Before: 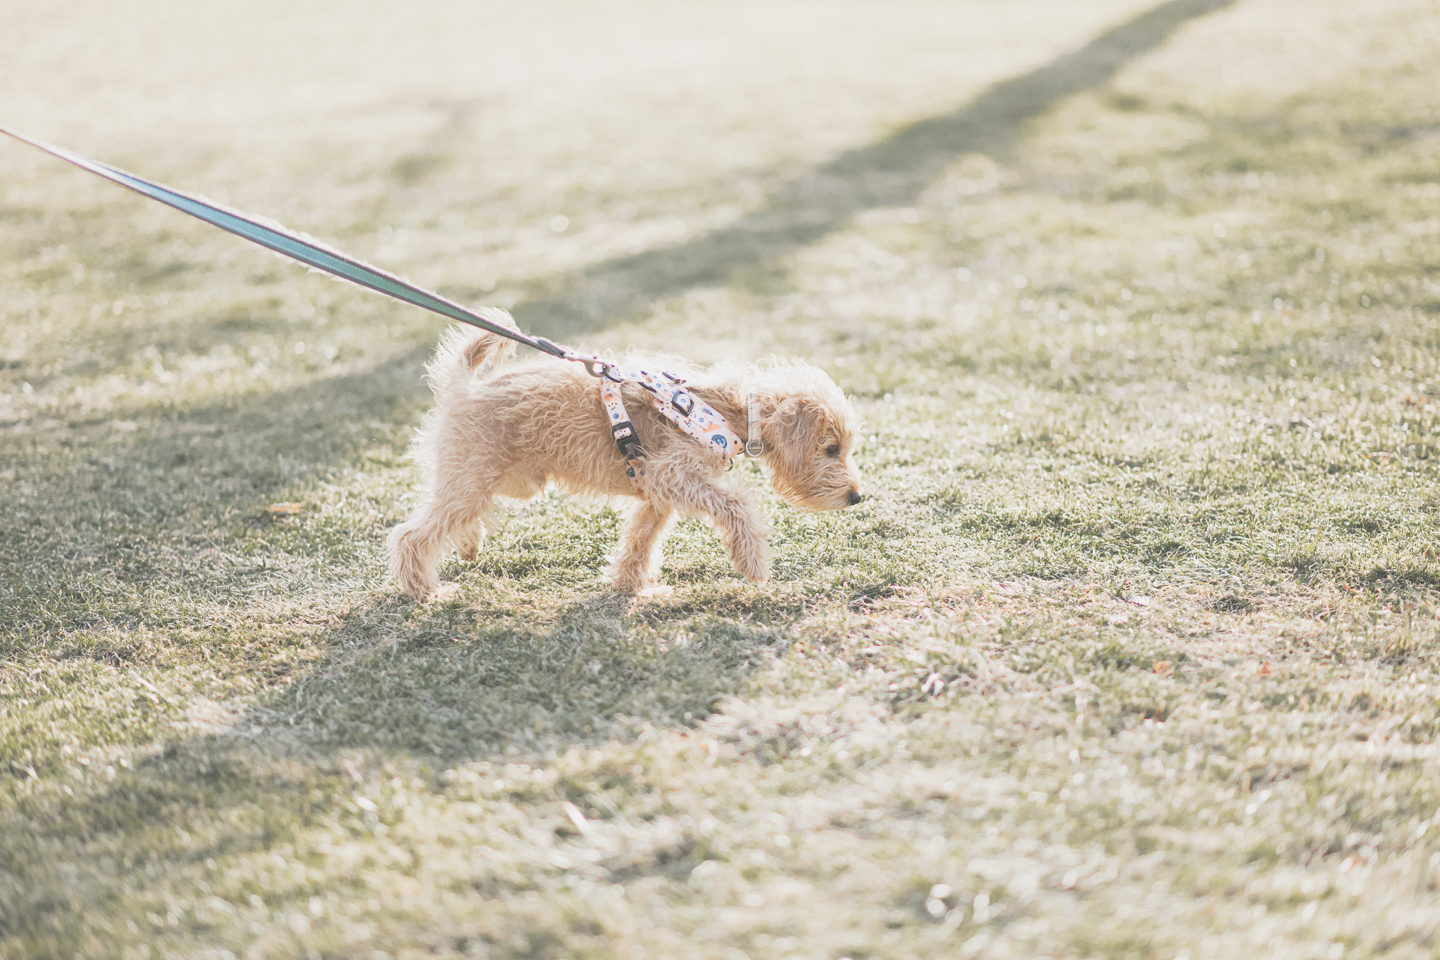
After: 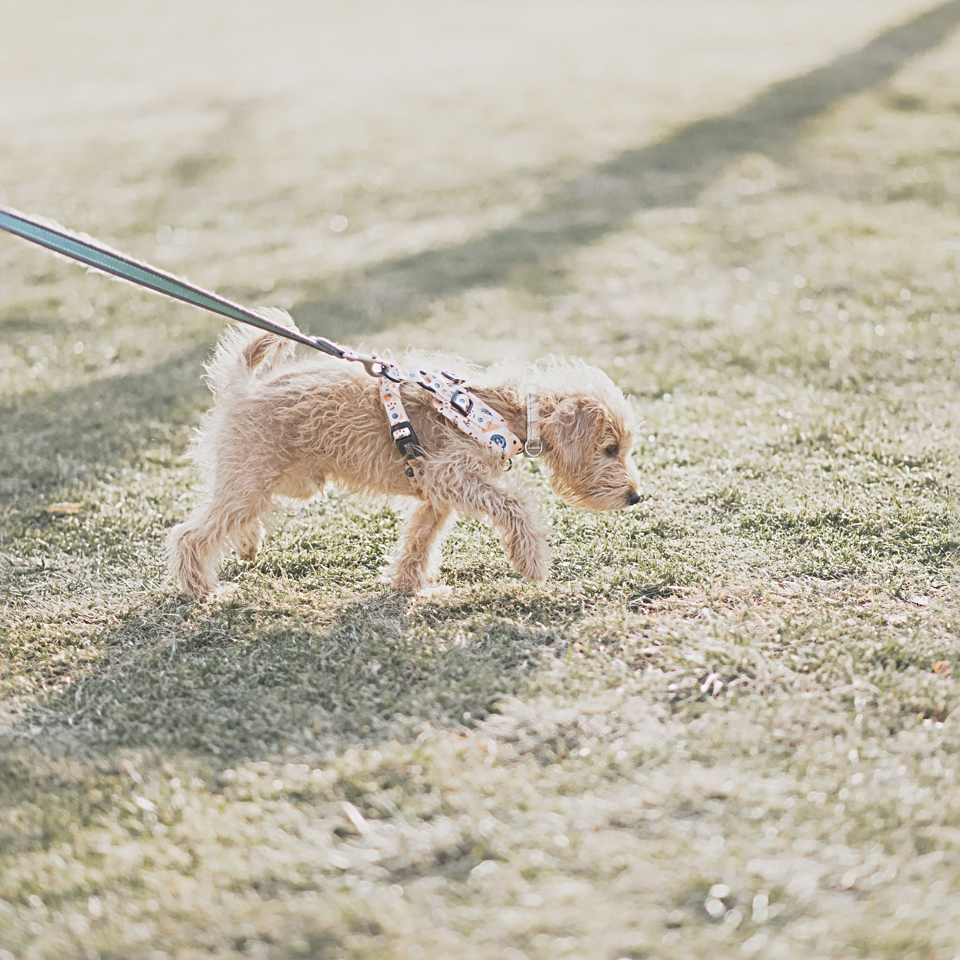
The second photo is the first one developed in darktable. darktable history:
crop: left 15.401%, right 17.907%
exposure: exposure -0.181 EV, compensate exposure bias true, compensate highlight preservation false
sharpen: radius 3.953
